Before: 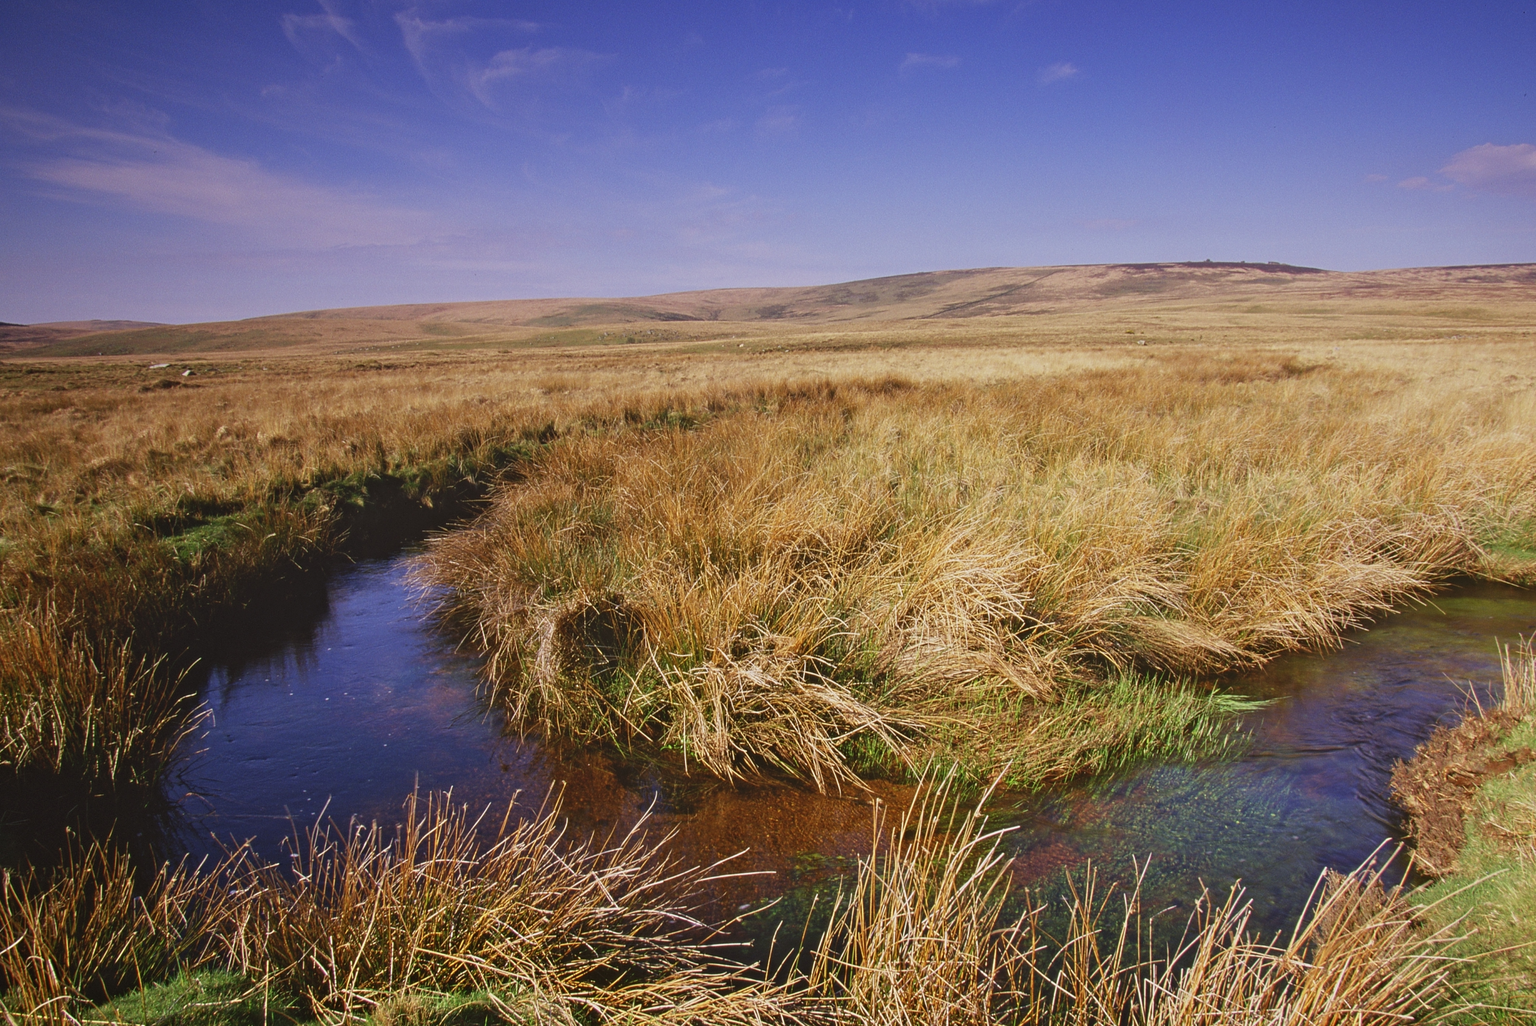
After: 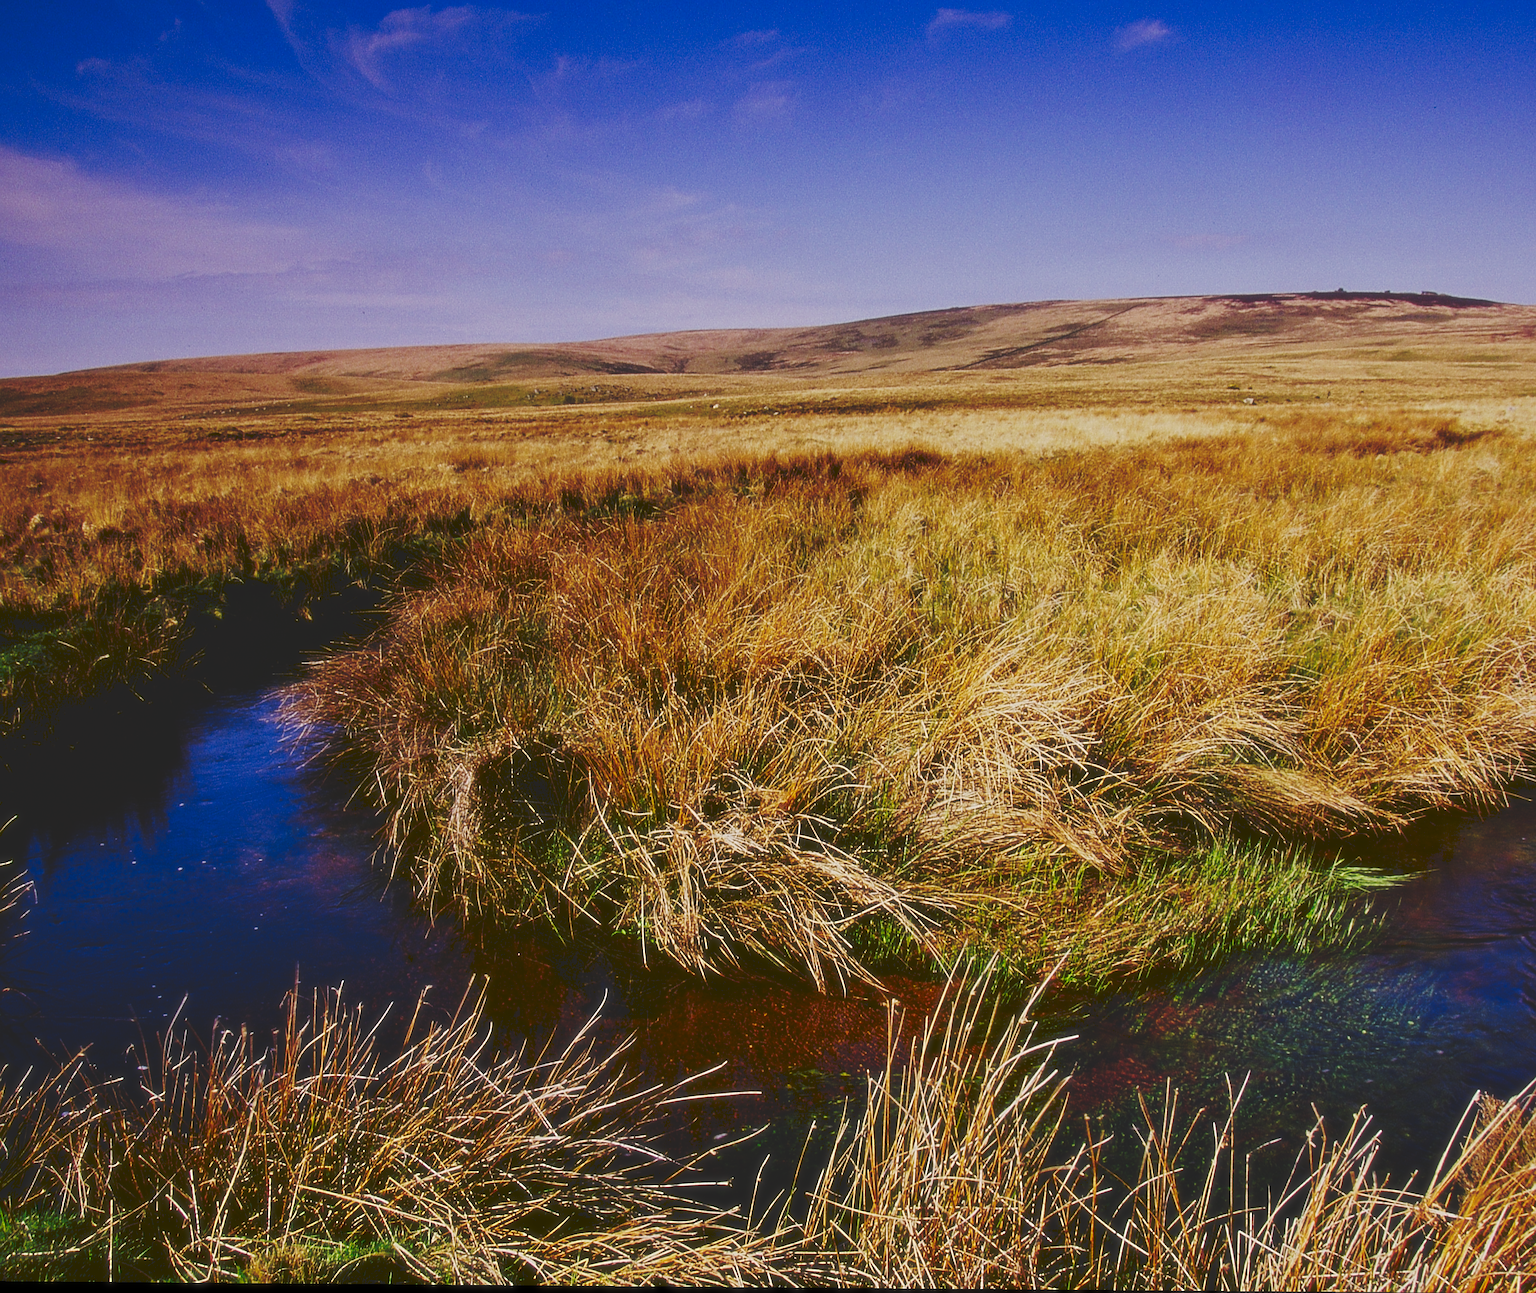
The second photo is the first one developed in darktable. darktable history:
crop and rotate: left 13.15%, top 5.251%, right 12.609%
contrast brightness saturation: brightness -0.25, saturation 0.2
tone curve: curves: ch0 [(0, 0) (0.003, 0.14) (0.011, 0.141) (0.025, 0.141) (0.044, 0.142) (0.069, 0.146) (0.1, 0.151) (0.136, 0.16) (0.177, 0.182) (0.224, 0.214) (0.277, 0.272) (0.335, 0.35) (0.399, 0.453) (0.468, 0.548) (0.543, 0.634) (0.623, 0.715) (0.709, 0.778) (0.801, 0.848) (0.898, 0.902) (1, 1)], preserve colors none
white balance: emerald 1
rotate and perspective: lens shift (vertical) 0.048, lens shift (horizontal) -0.024, automatic cropping off
local contrast: mode bilateral grid, contrast 100, coarseness 100, detail 108%, midtone range 0.2
soften: size 10%, saturation 50%, brightness 0.2 EV, mix 10%
sharpen: on, module defaults
